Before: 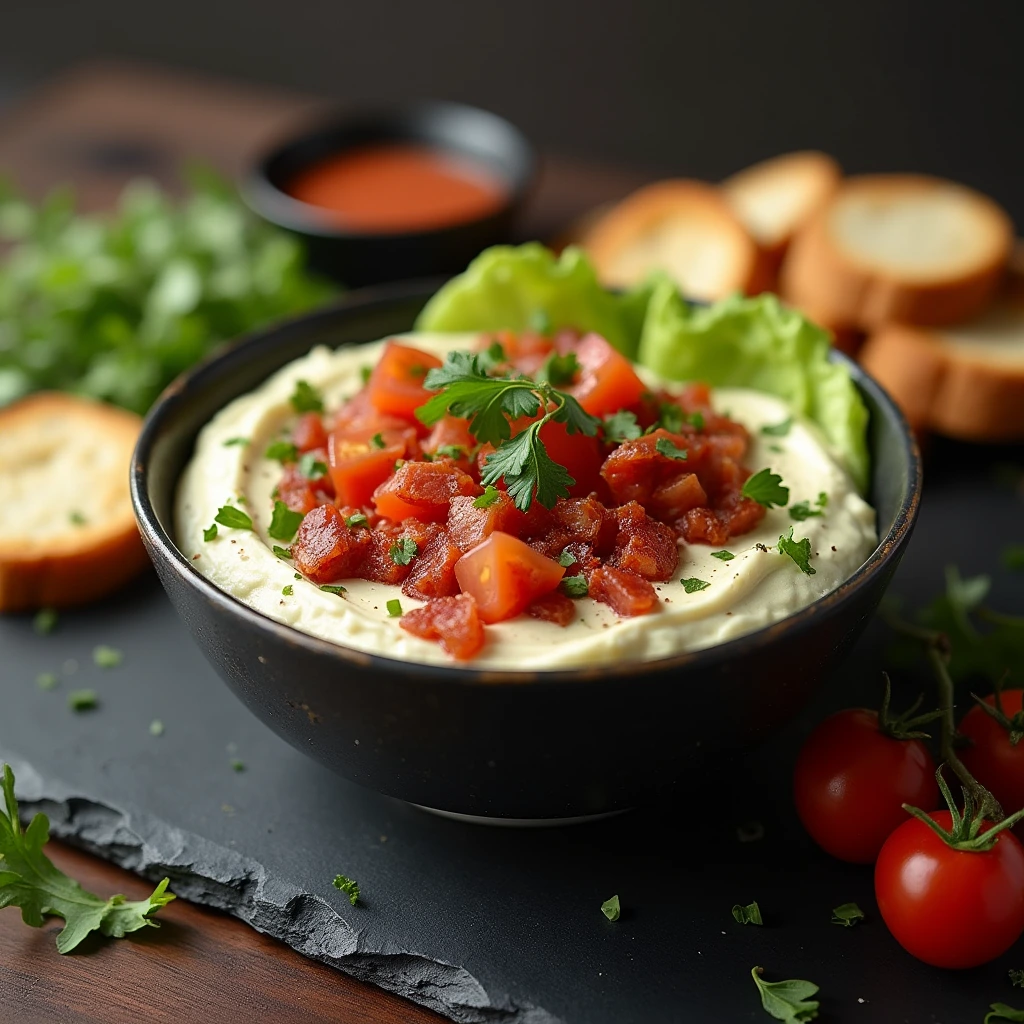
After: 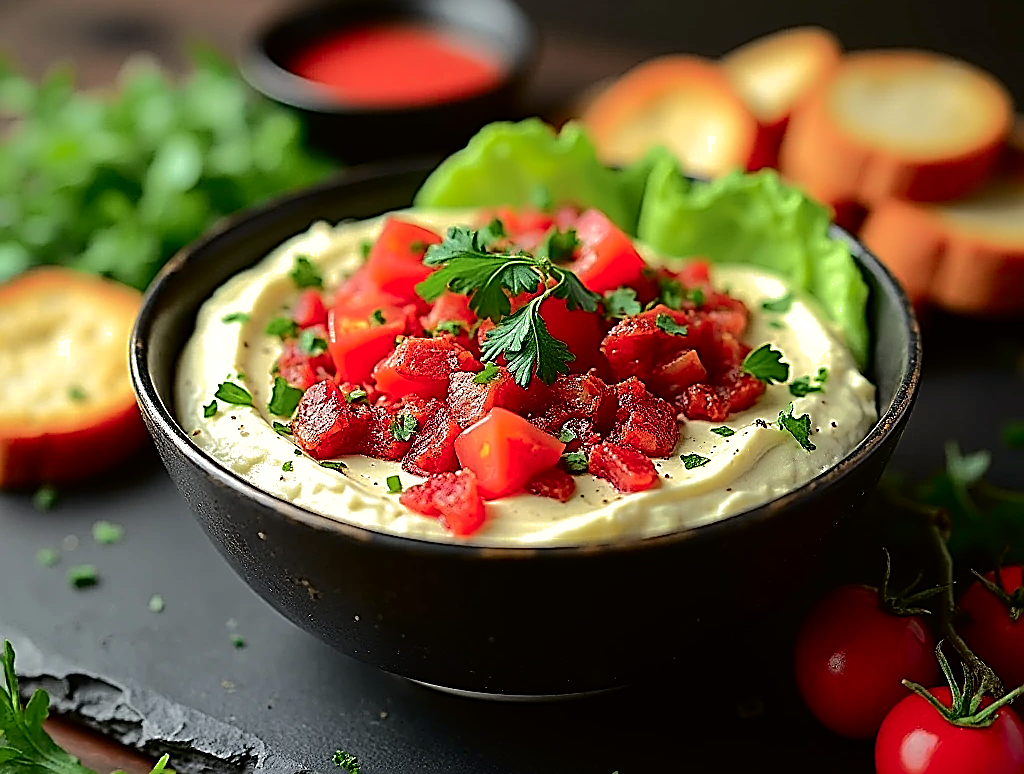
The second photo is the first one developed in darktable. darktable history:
tone equalizer: -8 EV -0.452 EV, -7 EV -0.413 EV, -6 EV -0.335 EV, -5 EV -0.217 EV, -3 EV 0.253 EV, -2 EV 0.334 EV, -1 EV 0.368 EV, +0 EV 0.442 EV, edges refinement/feathering 500, mask exposure compensation -1.57 EV, preserve details no
shadows and highlights: shadows 39.36, highlights -59.99
tone curve: curves: ch0 [(0, 0) (0.068, 0.031) (0.175, 0.139) (0.32, 0.345) (0.495, 0.544) (0.748, 0.762) (0.993, 0.954)]; ch1 [(0, 0) (0.294, 0.184) (0.34, 0.303) (0.371, 0.344) (0.441, 0.408) (0.477, 0.474) (0.499, 0.5) (0.529, 0.523) (0.677, 0.762) (1, 1)]; ch2 [(0, 0) (0.431, 0.419) (0.495, 0.502) (0.524, 0.534) (0.557, 0.56) (0.634, 0.654) (0.728, 0.722) (1, 1)], color space Lab, independent channels, preserve colors none
crop and rotate: top 12.204%, bottom 12.18%
sharpen: amount 1.997
